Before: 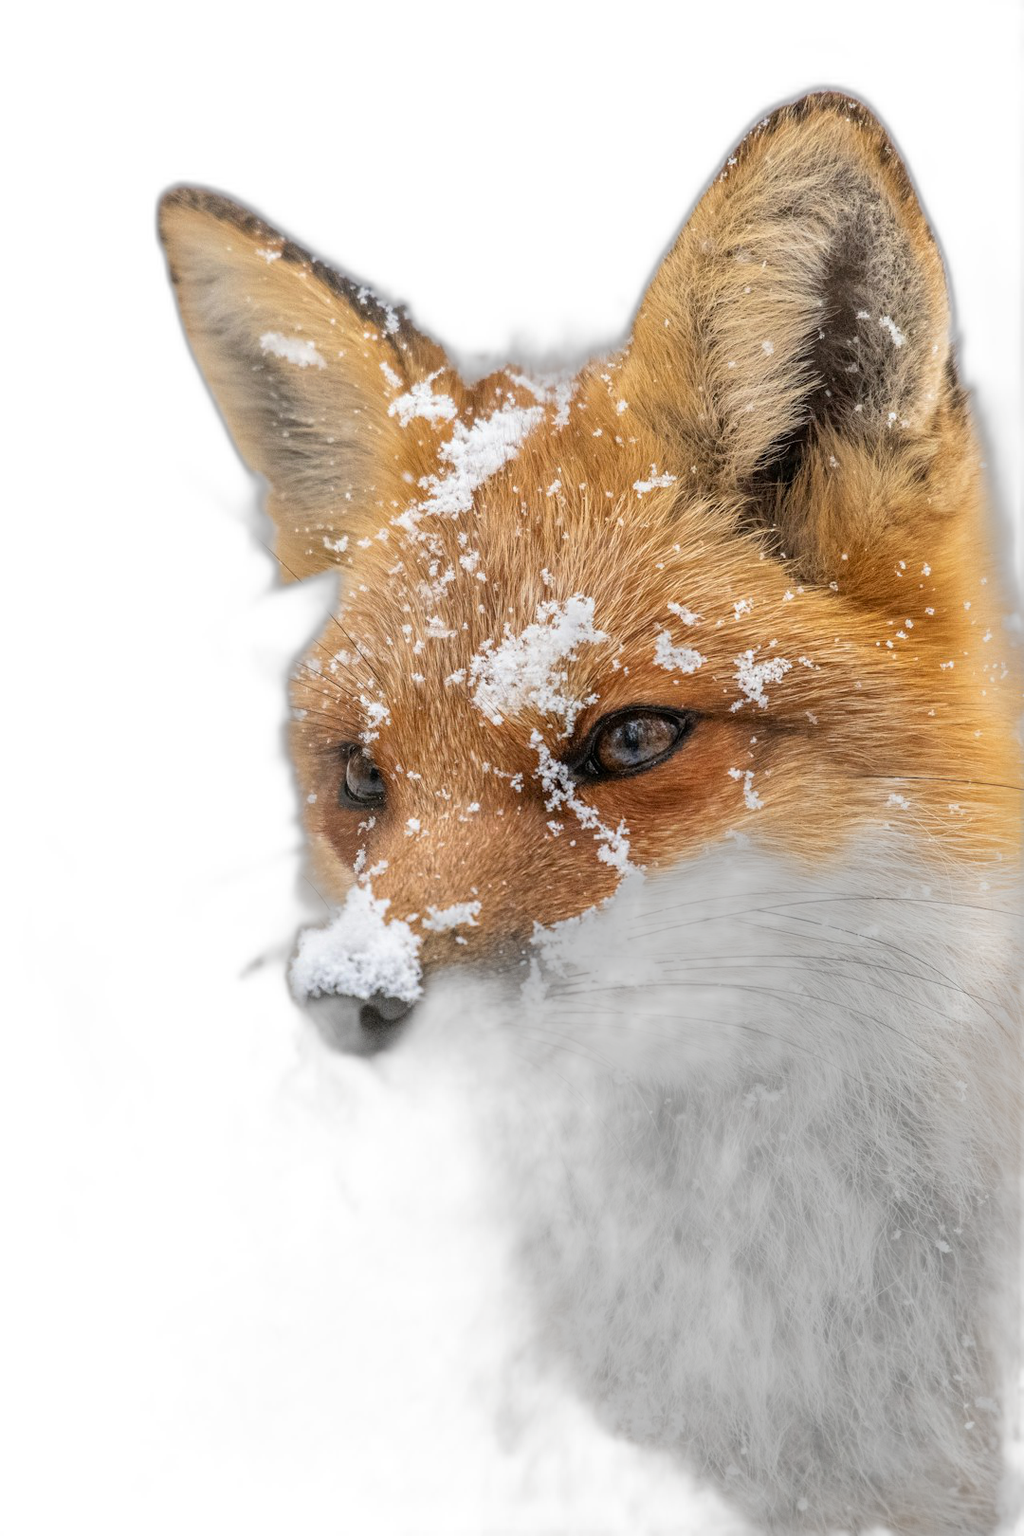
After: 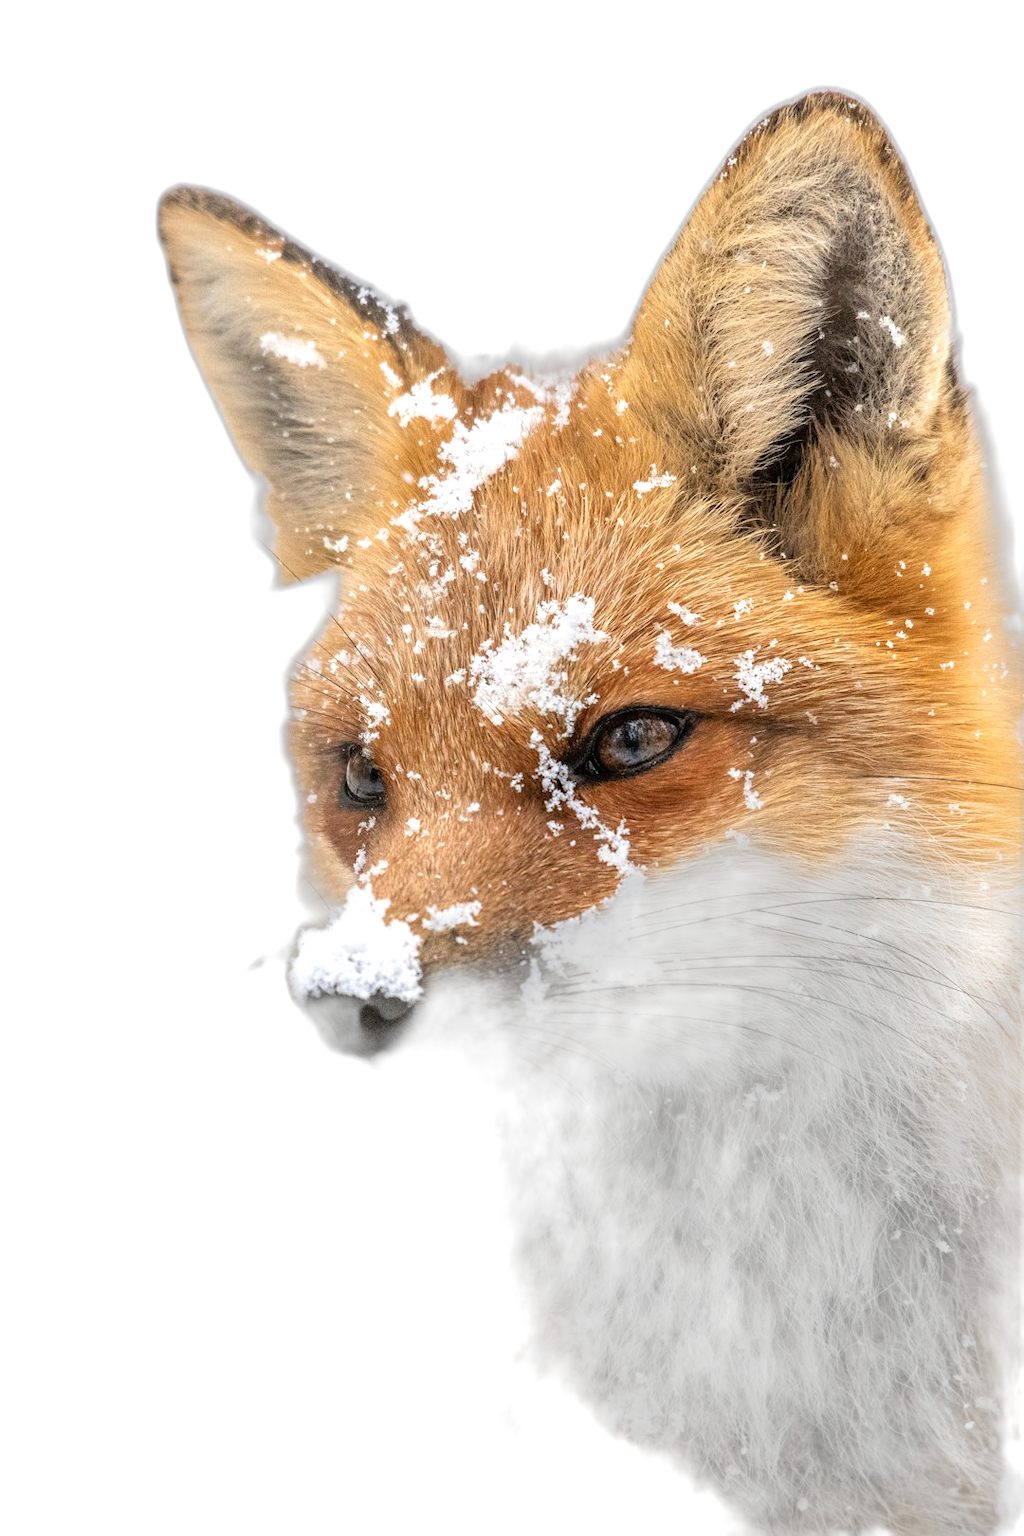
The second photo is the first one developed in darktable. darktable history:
tone equalizer: -8 EV -0.379 EV, -7 EV -0.38 EV, -6 EV -0.318 EV, -5 EV -0.211 EV, -3 EV 0.236 EV, -2 EV 0.346 EV, -1 EV 0.392 EV, +0 EV 0.433 EV
